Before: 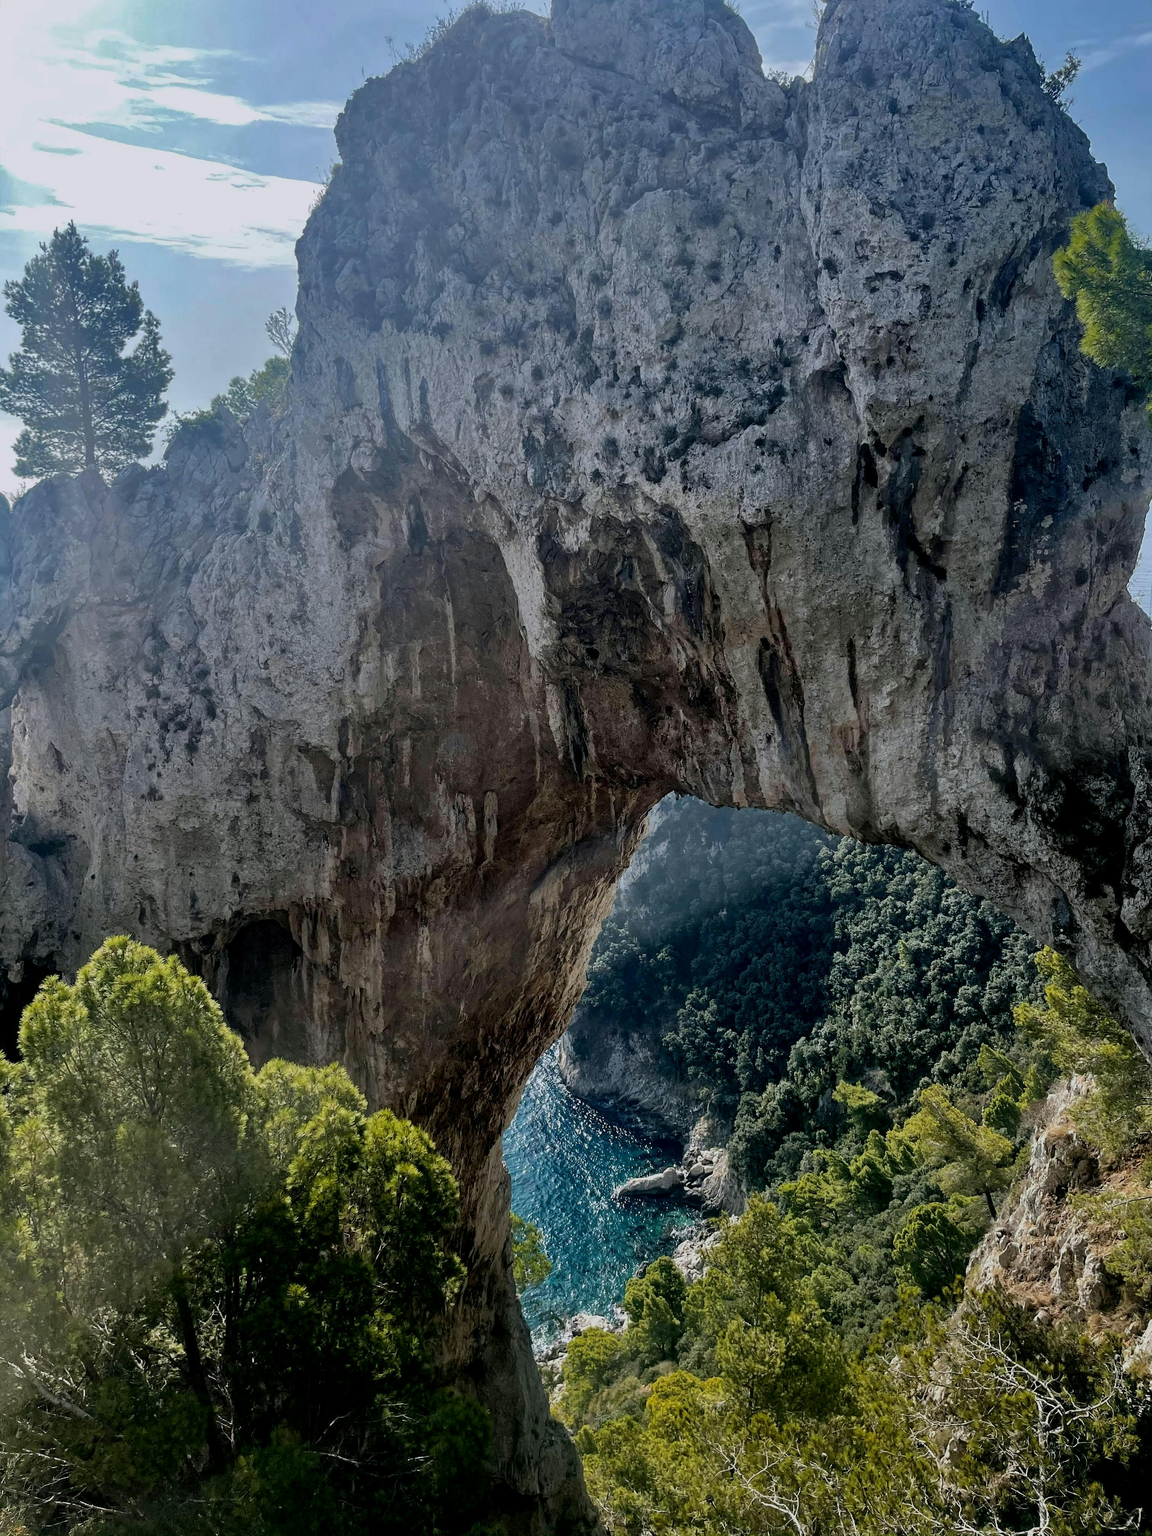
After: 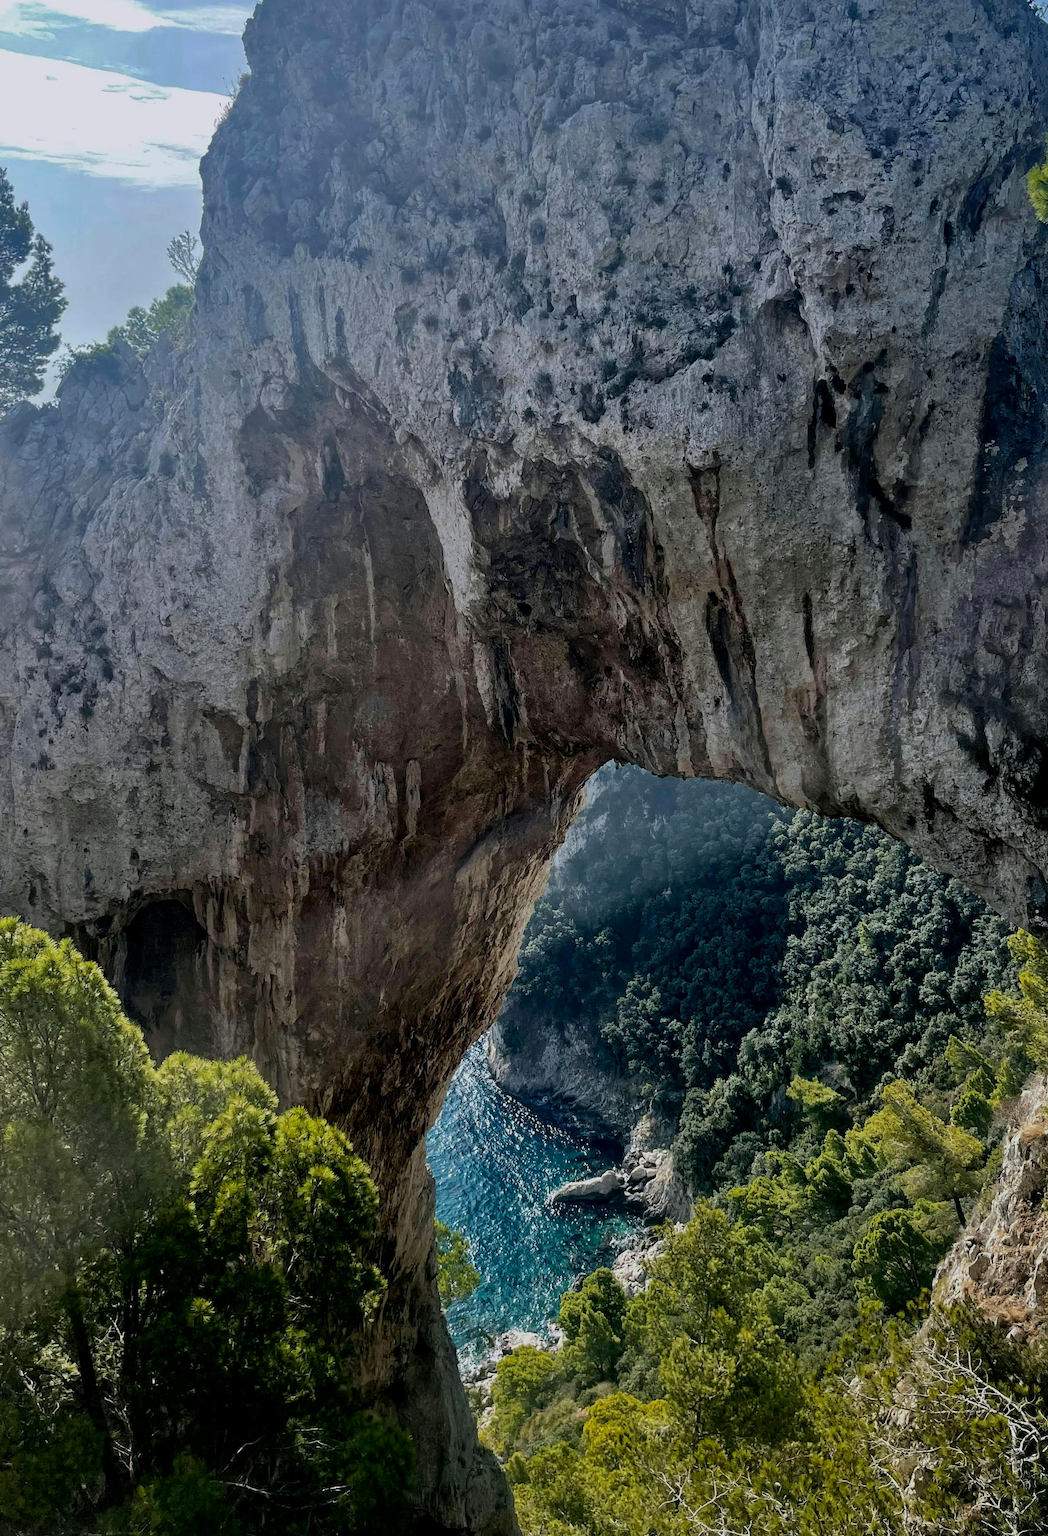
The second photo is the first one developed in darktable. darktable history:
crop: left 9.805%, top 6.29%, right 6.91%, bottom 2.172%
color correction: highlights b* -0.054, saturation 1.08
